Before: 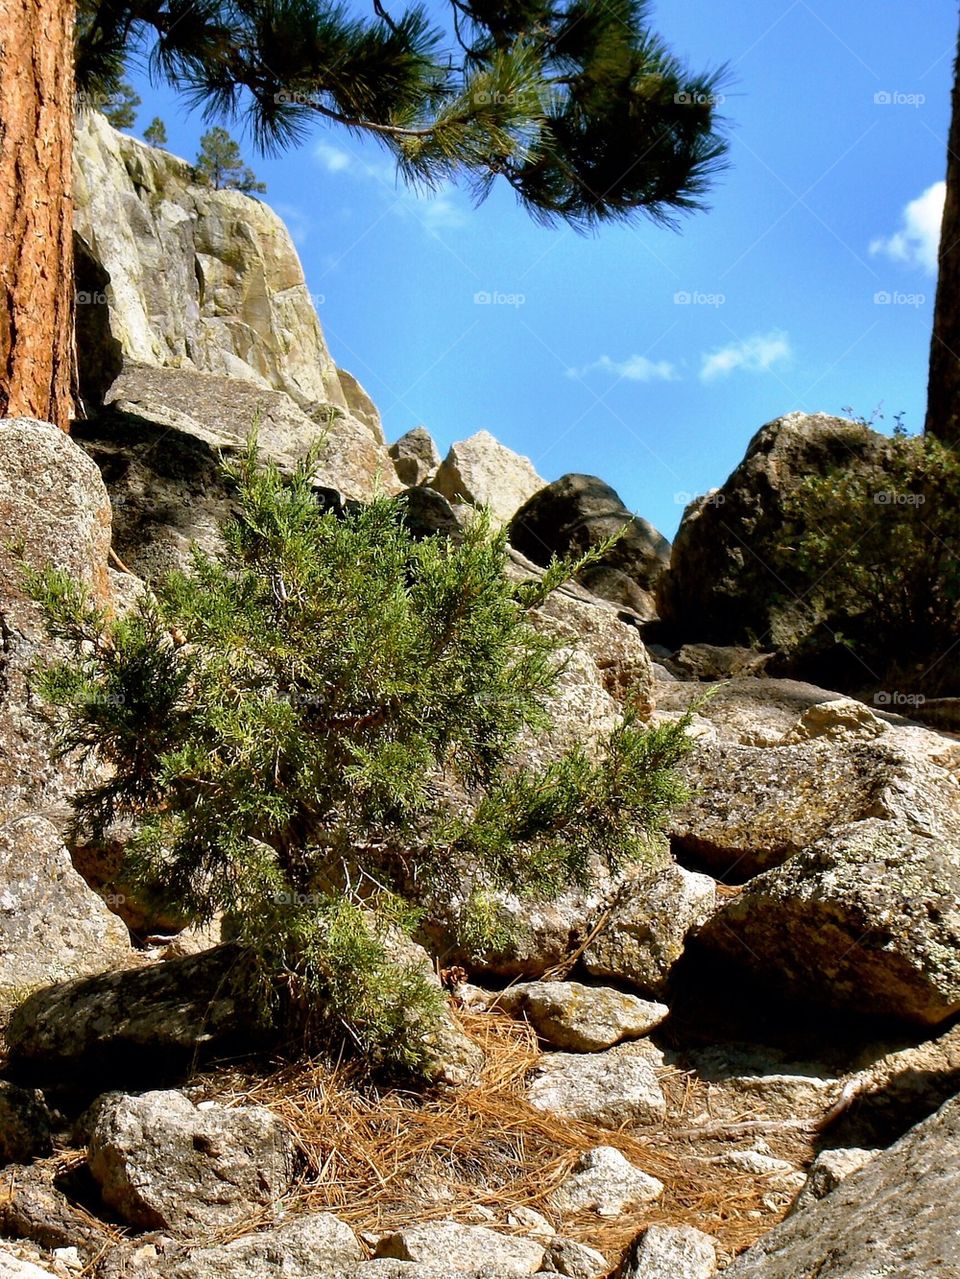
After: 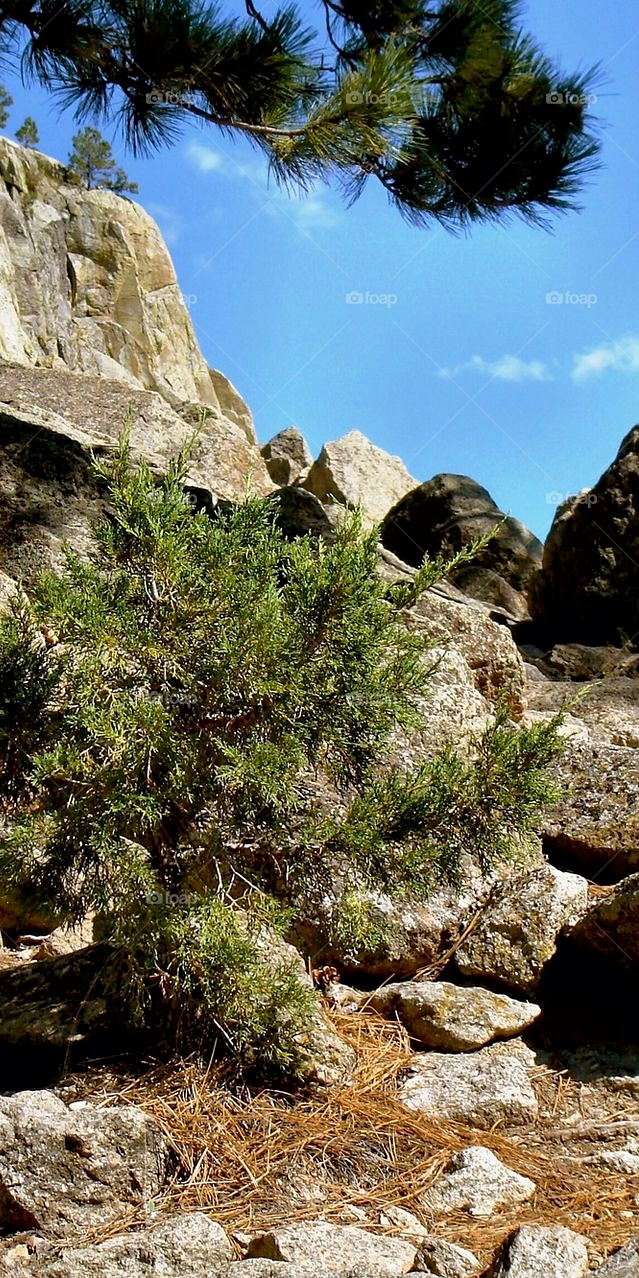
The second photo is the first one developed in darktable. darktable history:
sharpen: amount 0.2
tone equalizer: on, module defaults
fill light: on, module defaults
exposure: black level correction 0.002, exposure -0.1 EV, compensate highlight preservation false
crop and rotate: left 13.409%, right 19.924%
